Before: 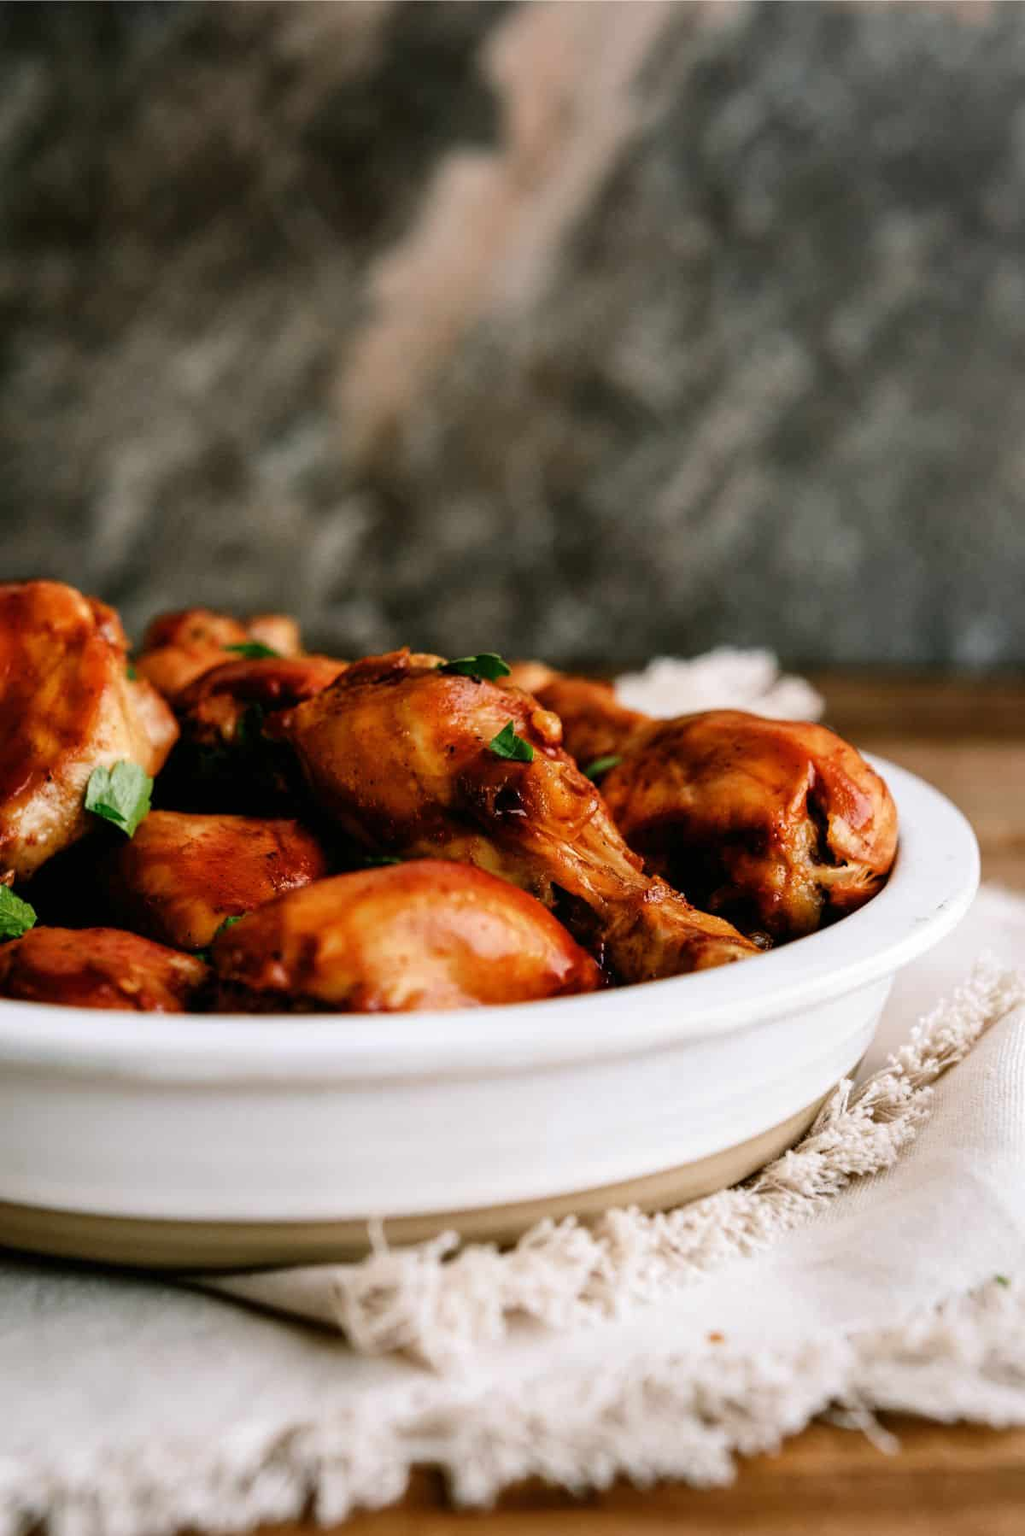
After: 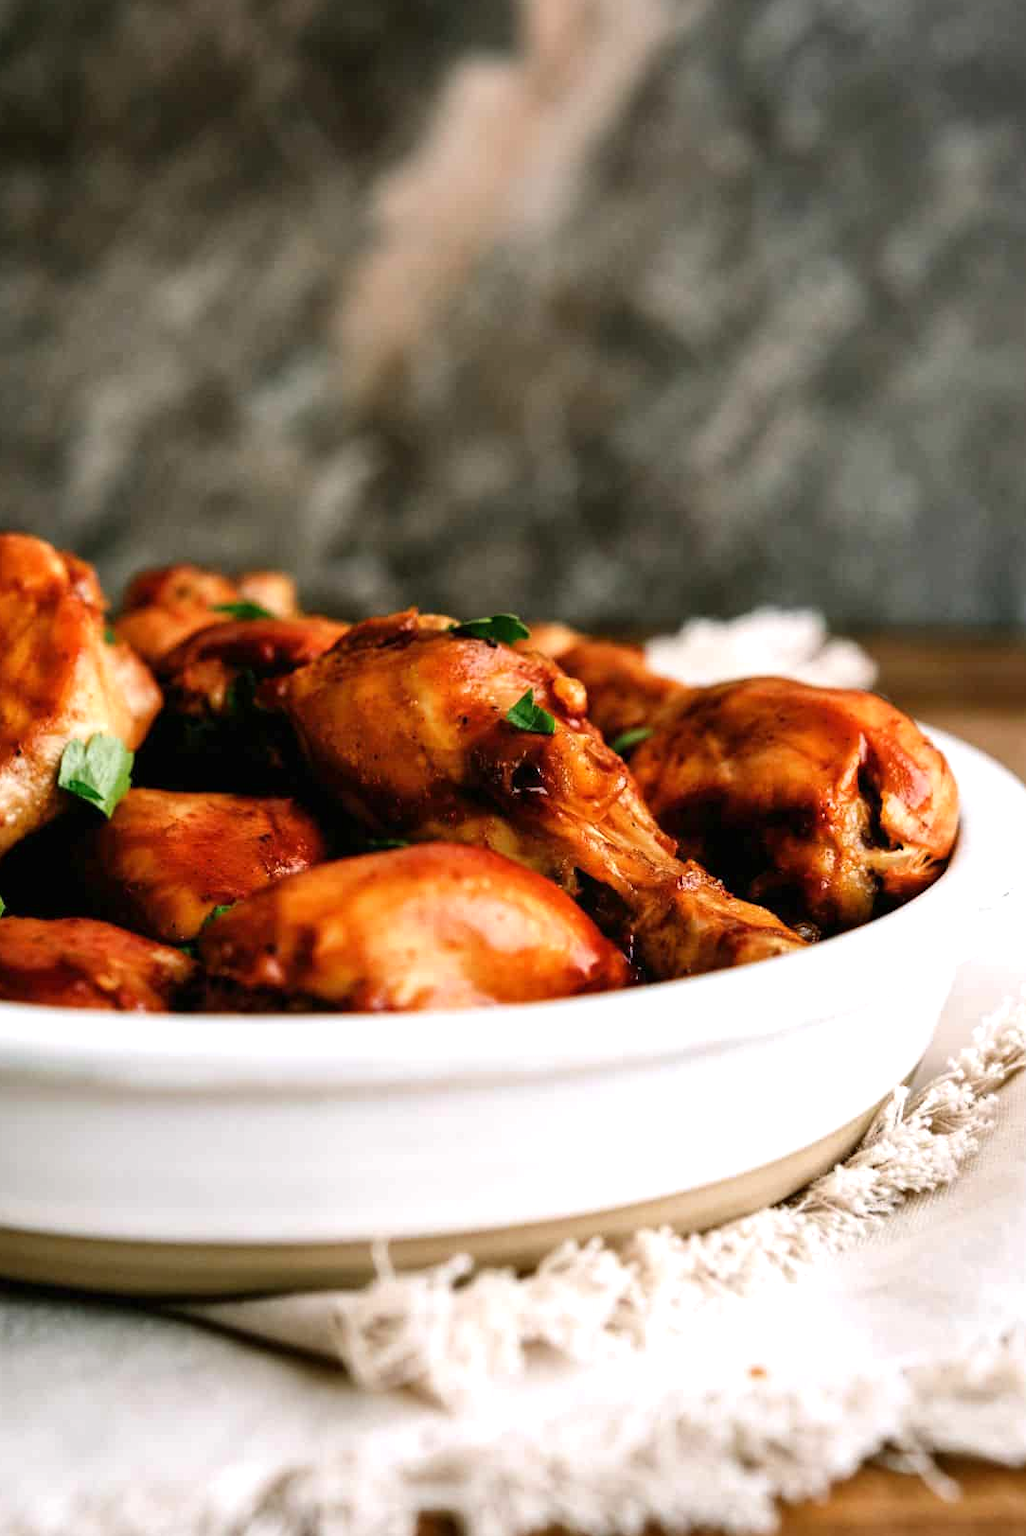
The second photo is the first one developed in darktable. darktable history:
exposure: exposure 0.403 EV, compensate highlight preservation false
crop: left 3.181%, top 6.491%, right 6.37%, bottom 3.193%
